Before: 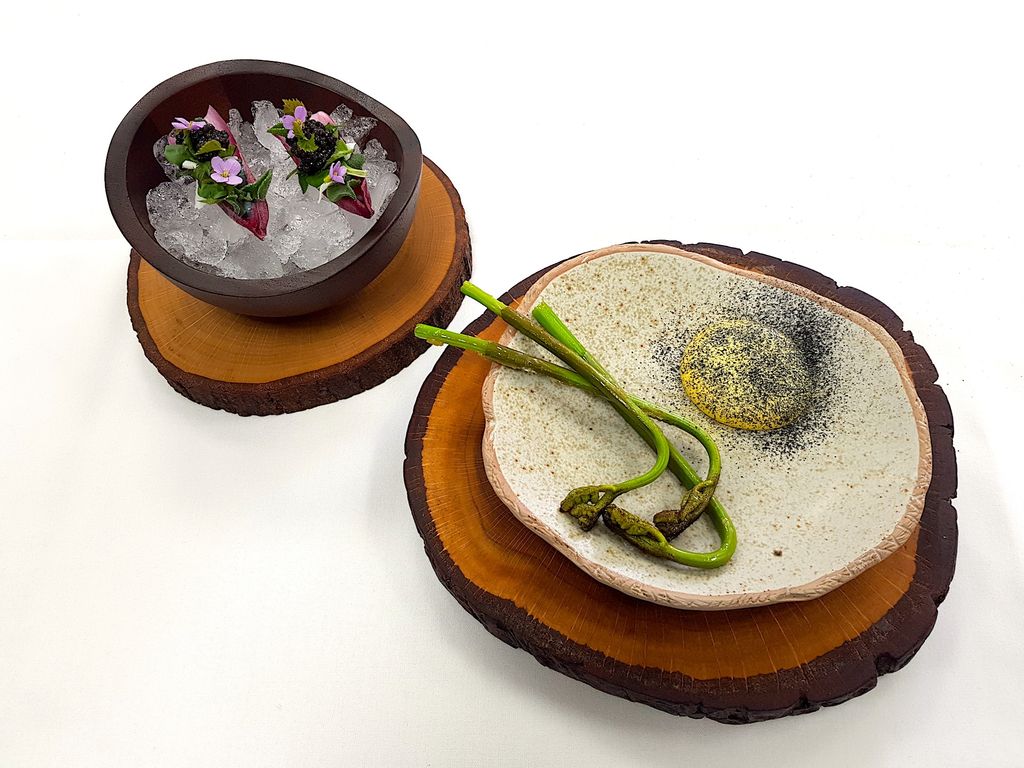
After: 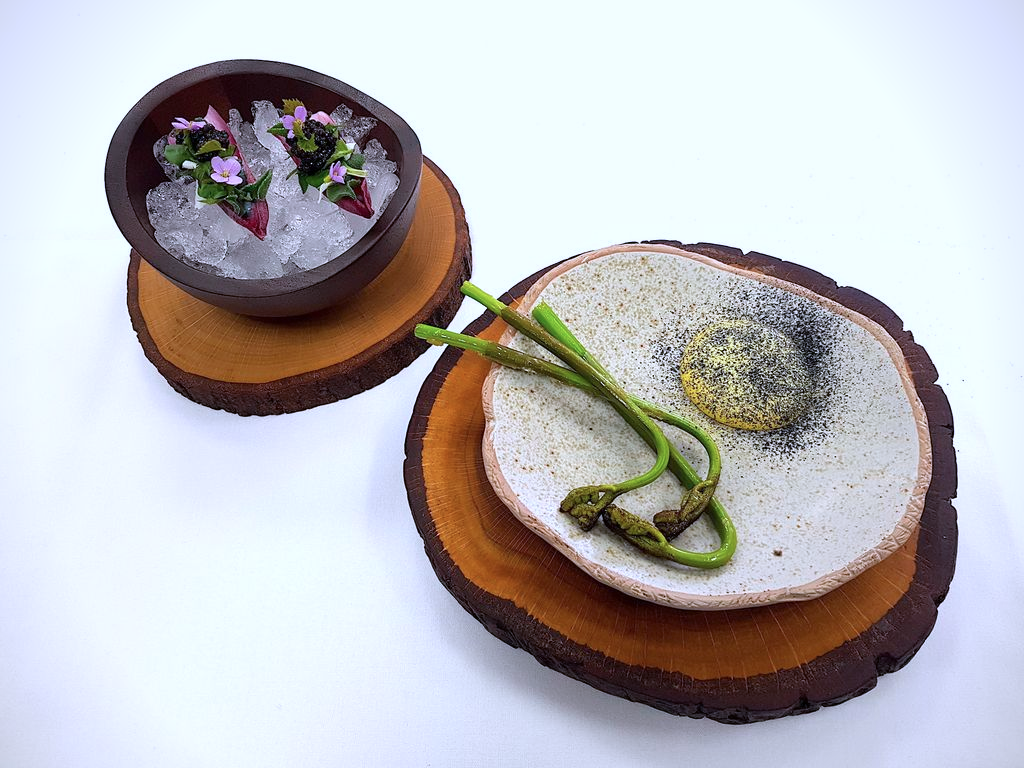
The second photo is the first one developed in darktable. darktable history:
vignetting: fall-off start 92.6%, brightness -0.52, saturation -0.51, center (-0.012, 0)
color calibration: illuminant as shot in camera, x 0.377, y 0.392, temperature 4169.3 K, saturation algorithm version 1 (2020)
